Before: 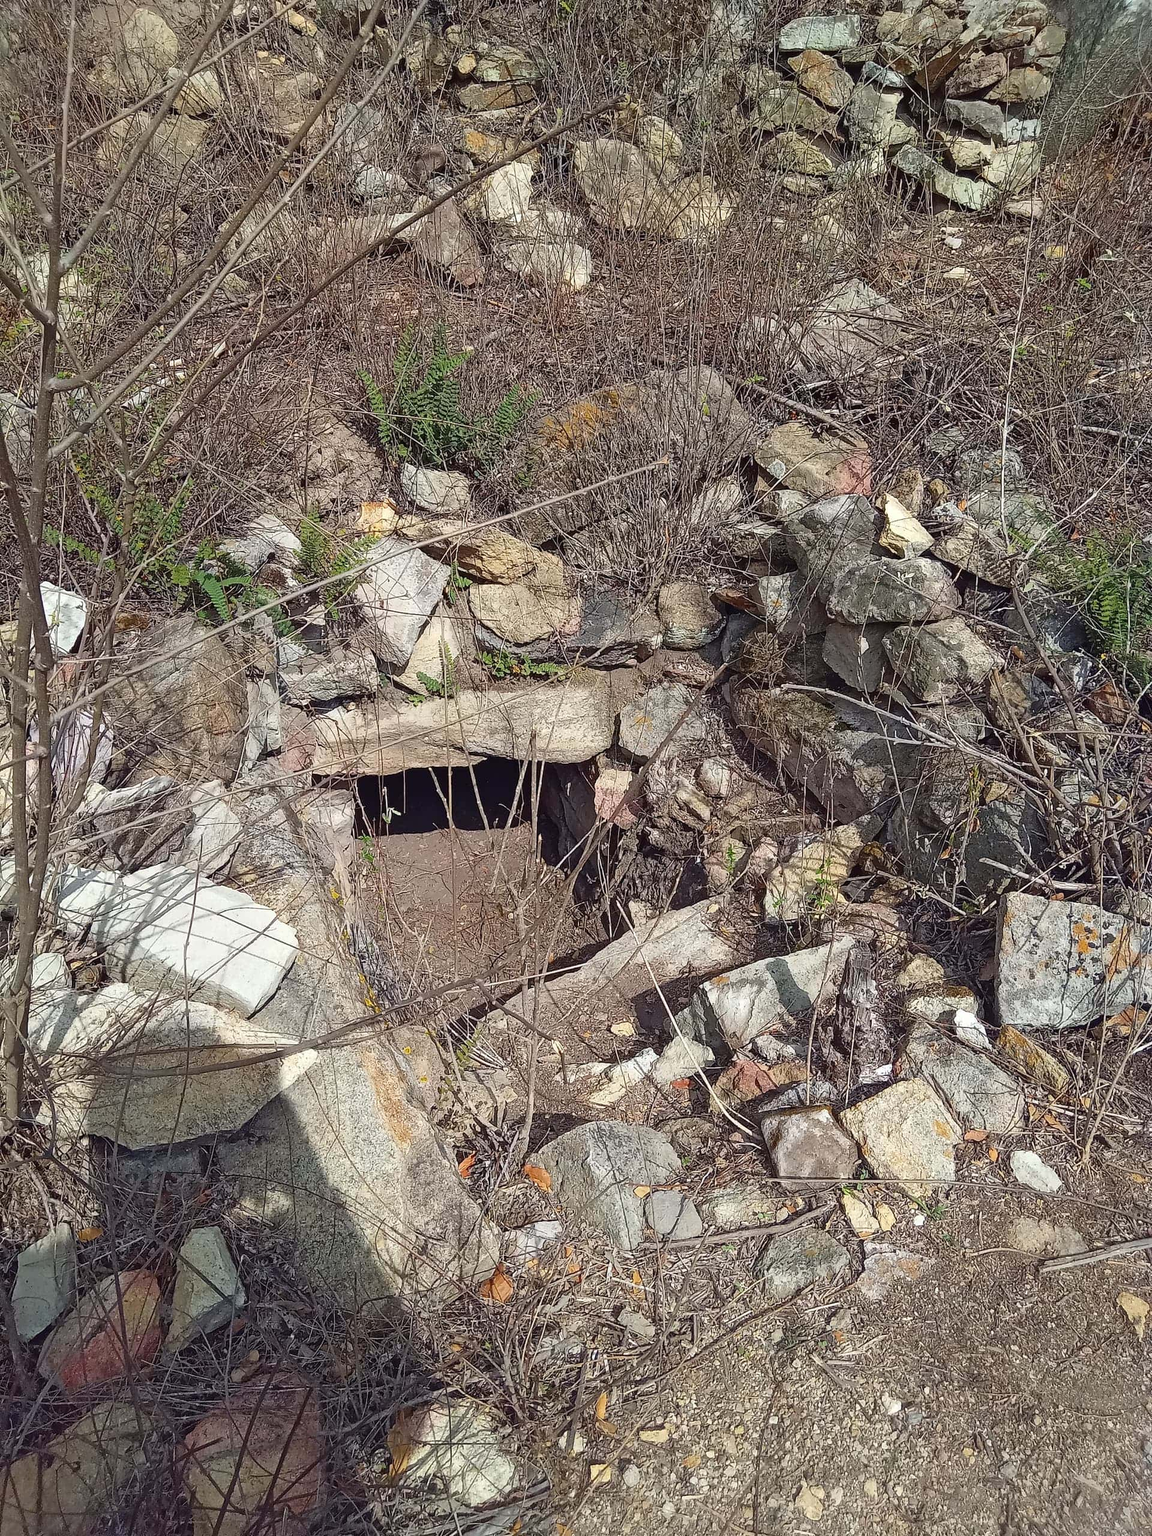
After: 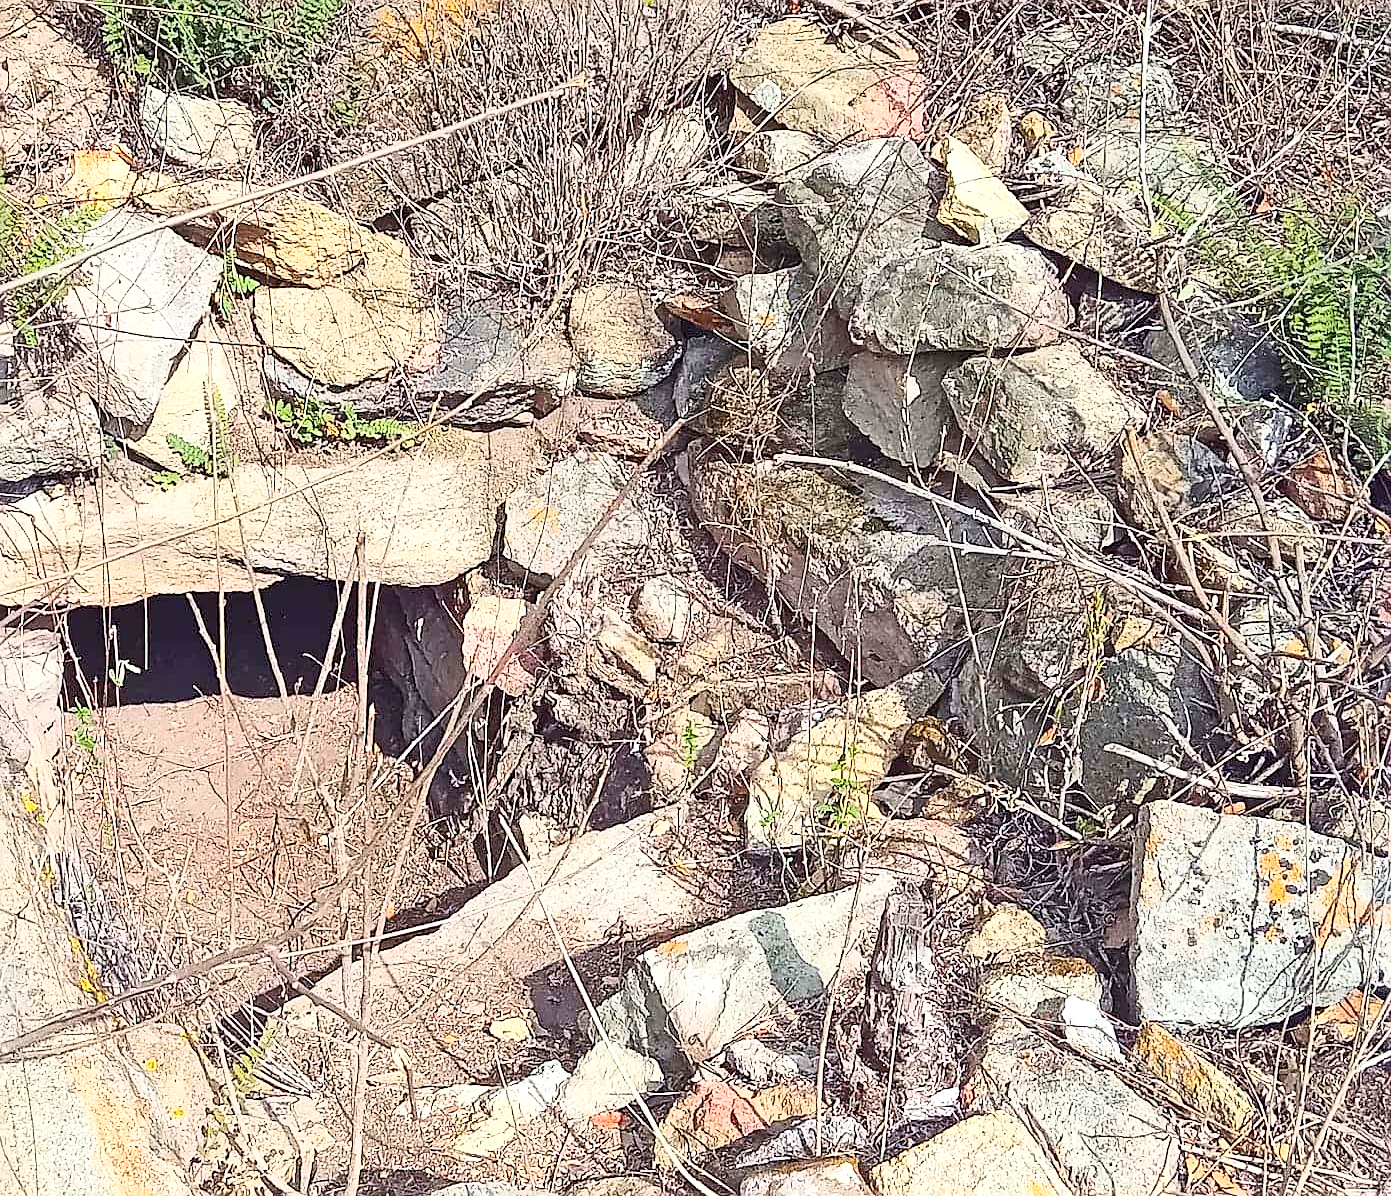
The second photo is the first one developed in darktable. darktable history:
exposure: exposure 1.068 EV, compensate highlight preservation false
base curve: curves: ch0 [(0, 0) (0.088, 0.125) (0.176, 0.251) (0.354, 0.501) (0.613, 0.749) (1, 0.877)]
sharpen: on, module defaults
crop and rotate: left 27.518%, top 26.803%, bottom 26.478%
